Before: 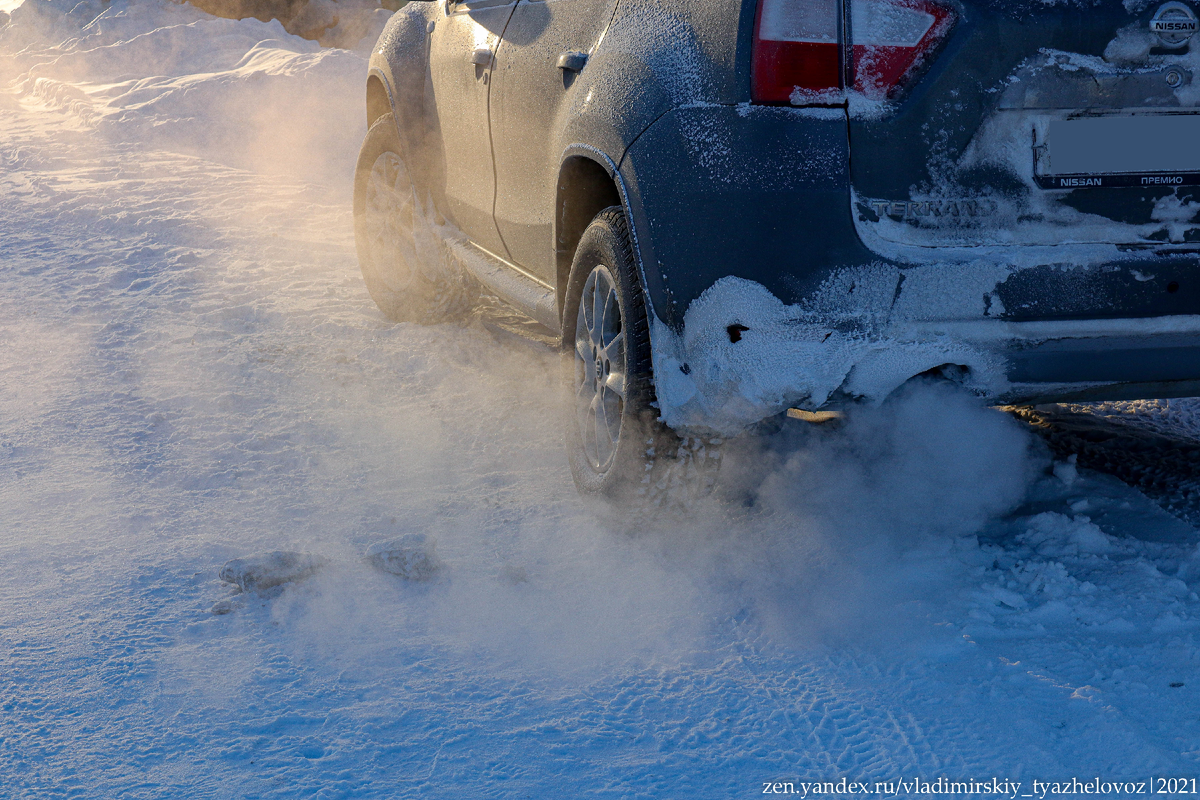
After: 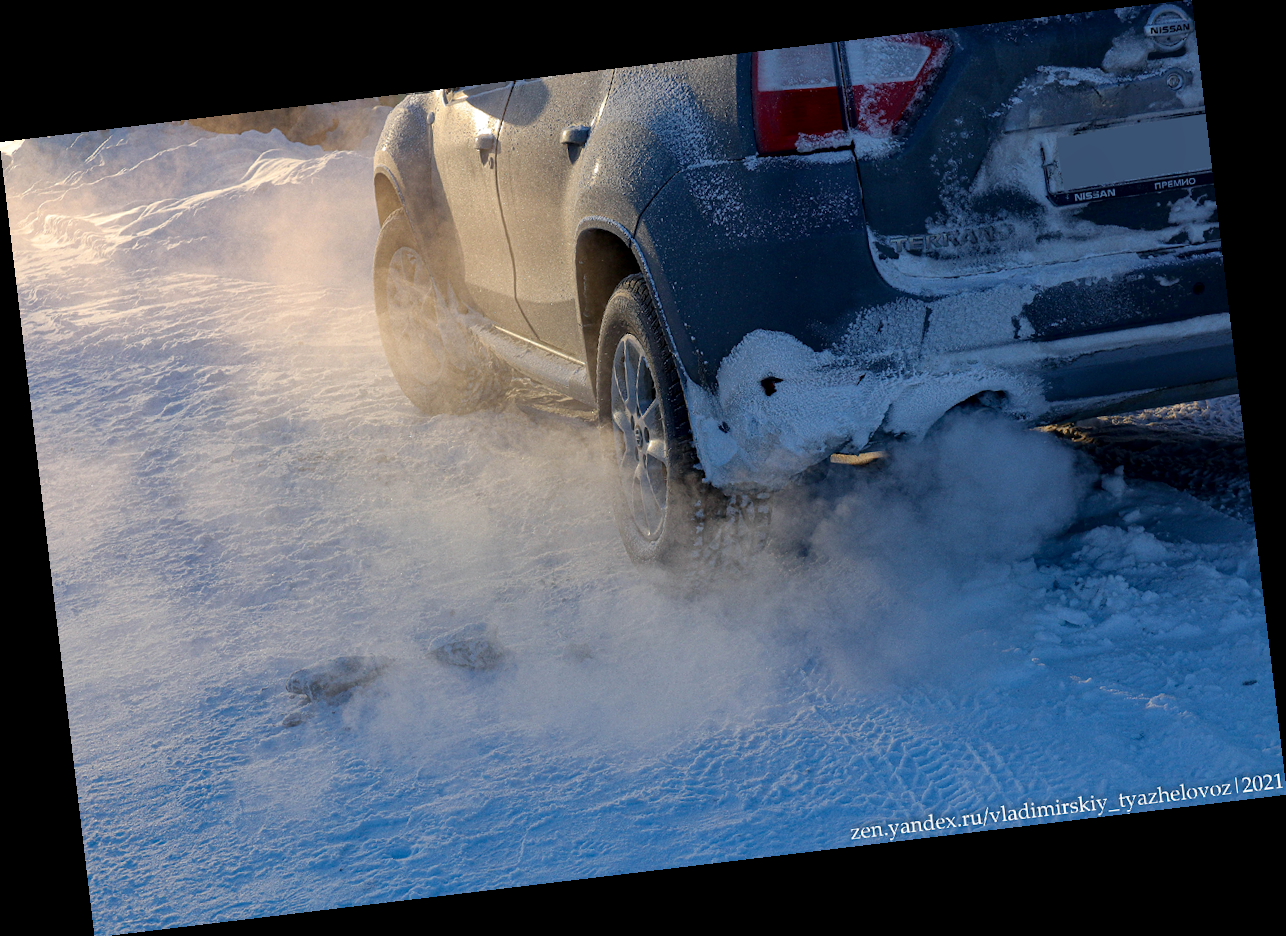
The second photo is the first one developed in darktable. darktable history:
rotate and perspective: rotation -6.83°, automatic cropping off
local contrast: mode bilateral grid, contrast 20, coarseness 50, detail 120%, midtone range 0.2
